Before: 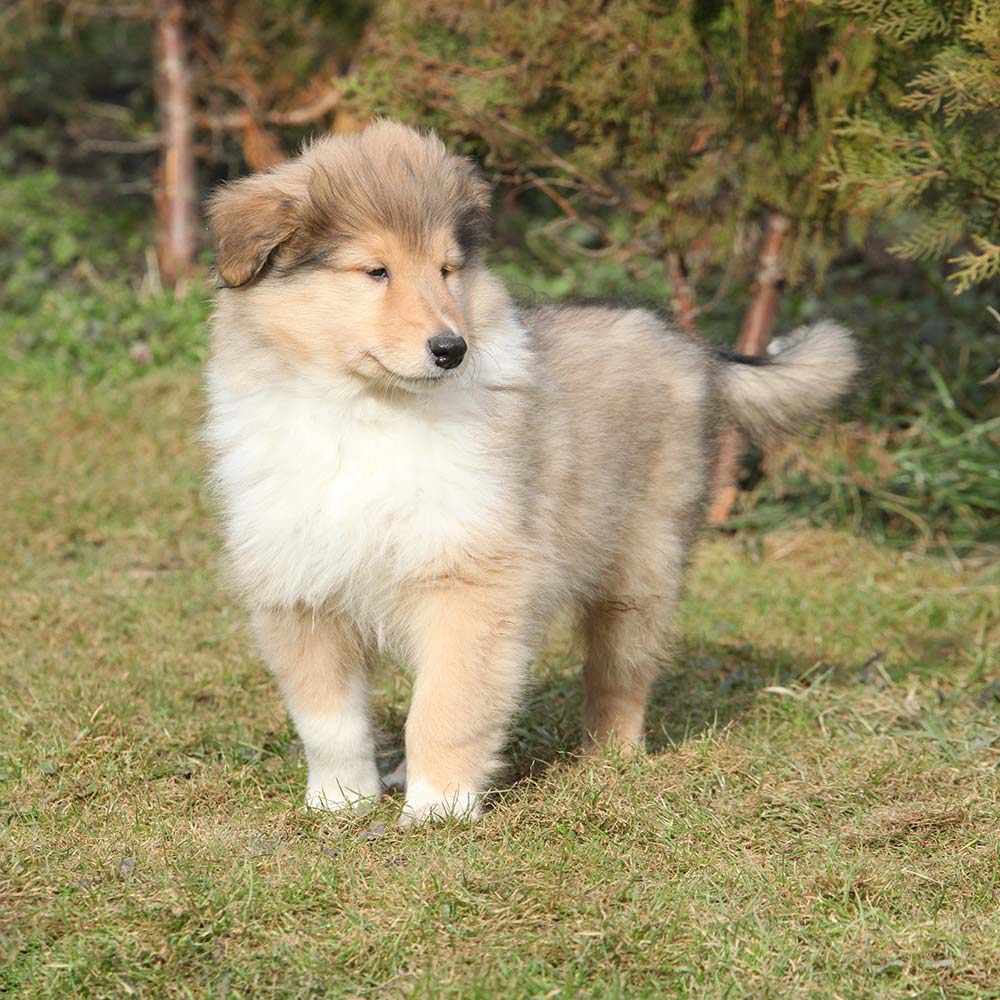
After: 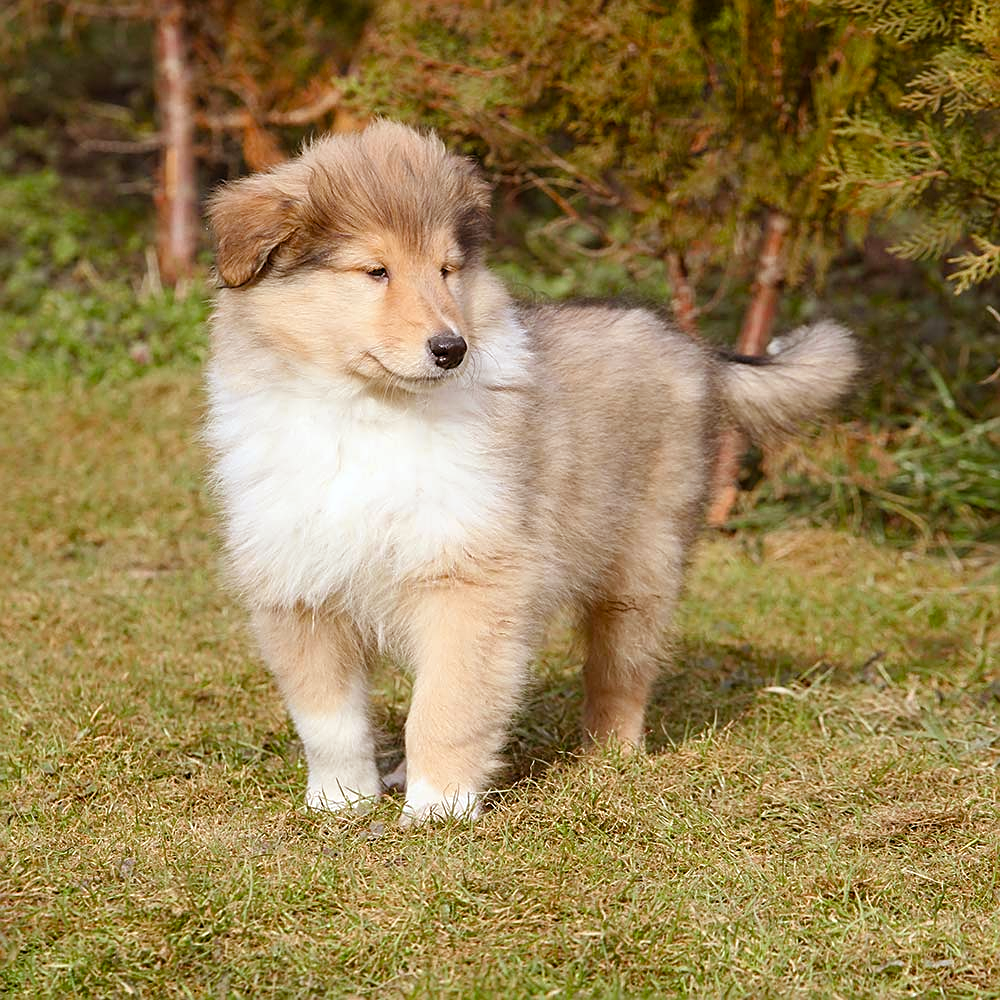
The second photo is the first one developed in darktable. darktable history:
color balance rgb: perceptual saturation grading › global saturation 20%, perceptual saturation grading › highlights -25%, perceptual saturation grading › shadows 25%
white balance: red 0.983, blue 1.036
rgb levels: mode RGB, independent channels, levels [[0, 0.5, 1], [0, 0.521, 1], [0, 0.536, 1]]
sharpen: on, module defaults
